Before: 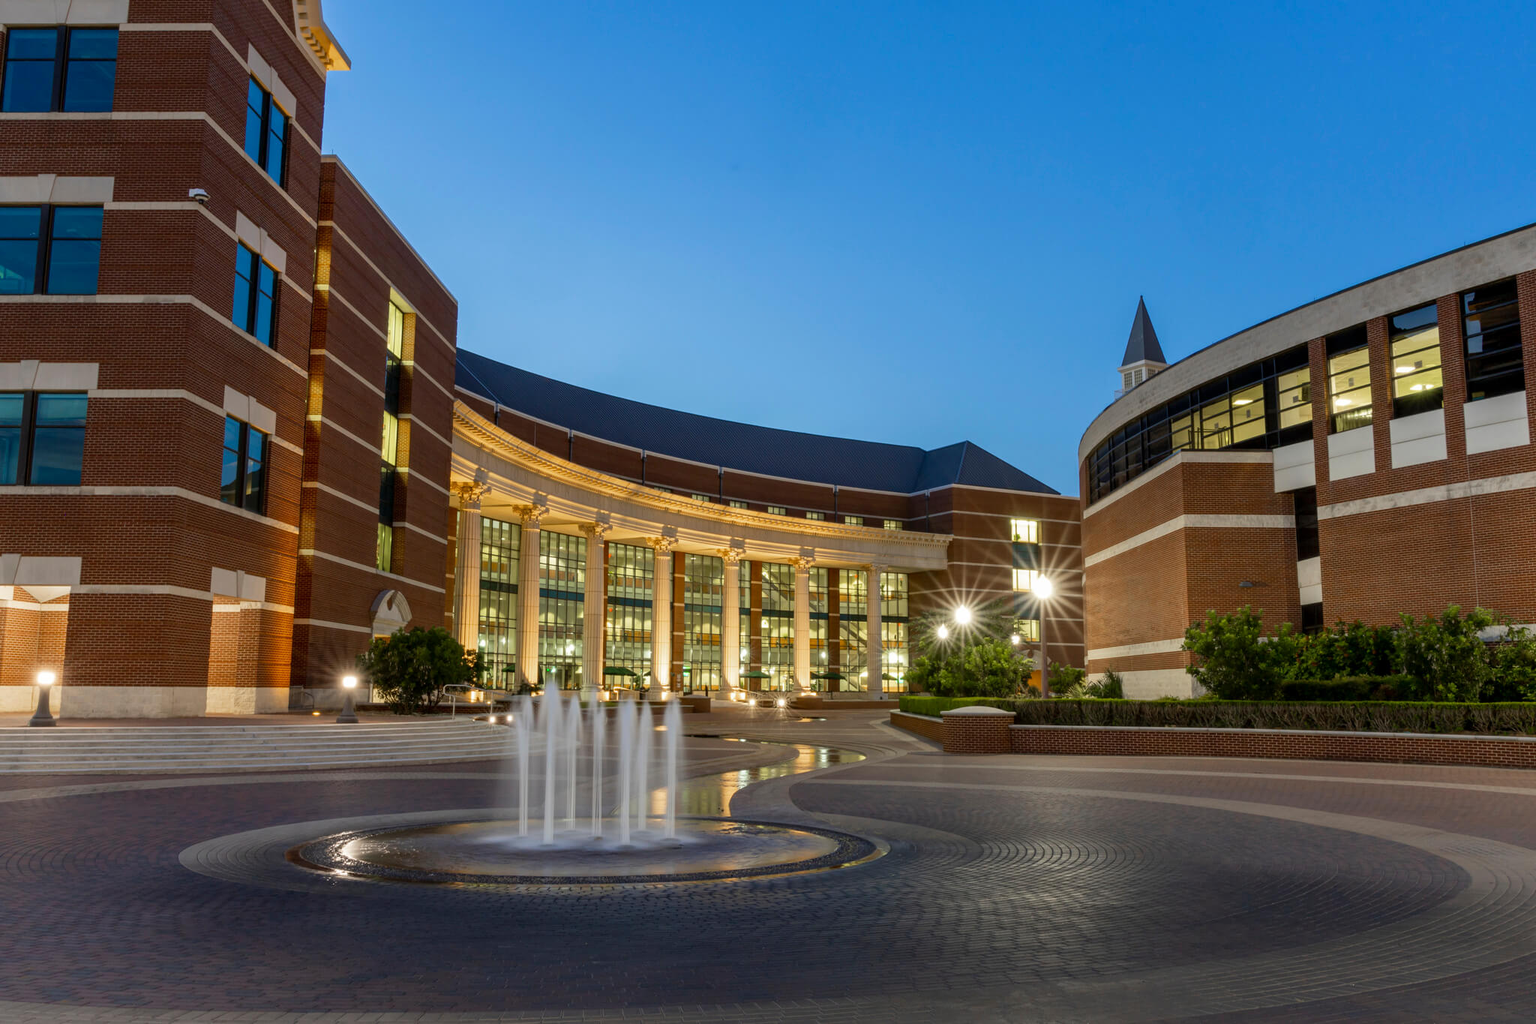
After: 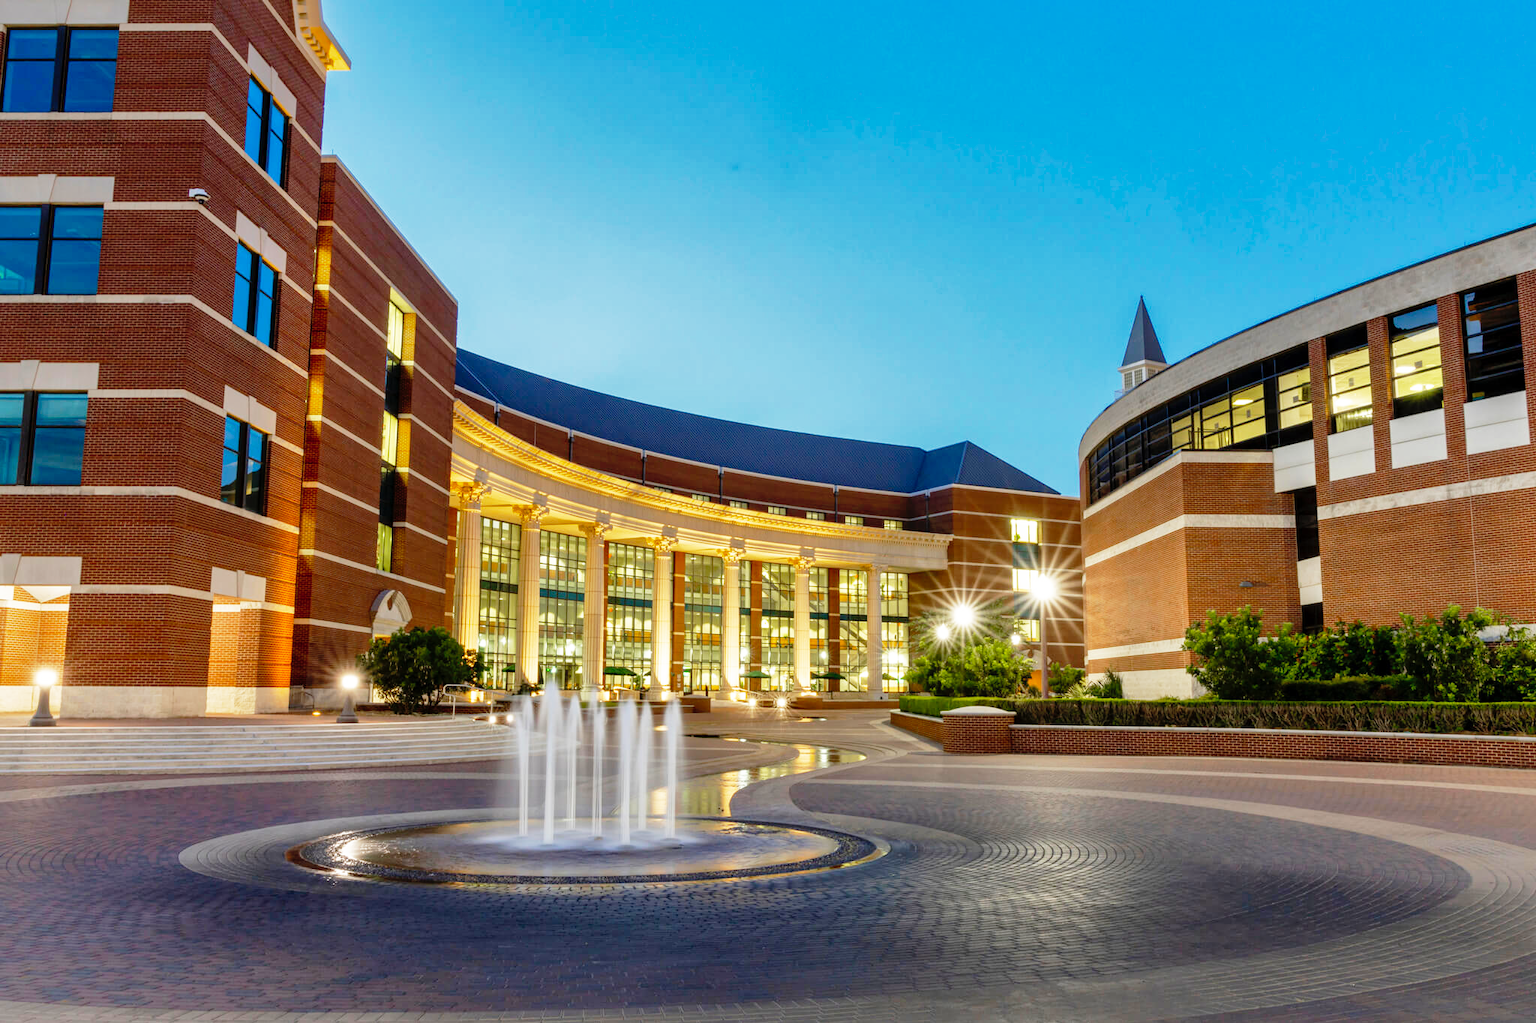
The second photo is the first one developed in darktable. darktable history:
base curve: curves: ch0 [(0, 0) (0.012, 0.01) (0.073, 0.168) (0.31, 0.711) (0.645, 0.957) (1, 1)], preserve colors none
shadows and highlights: shadows 40, highlights -60
